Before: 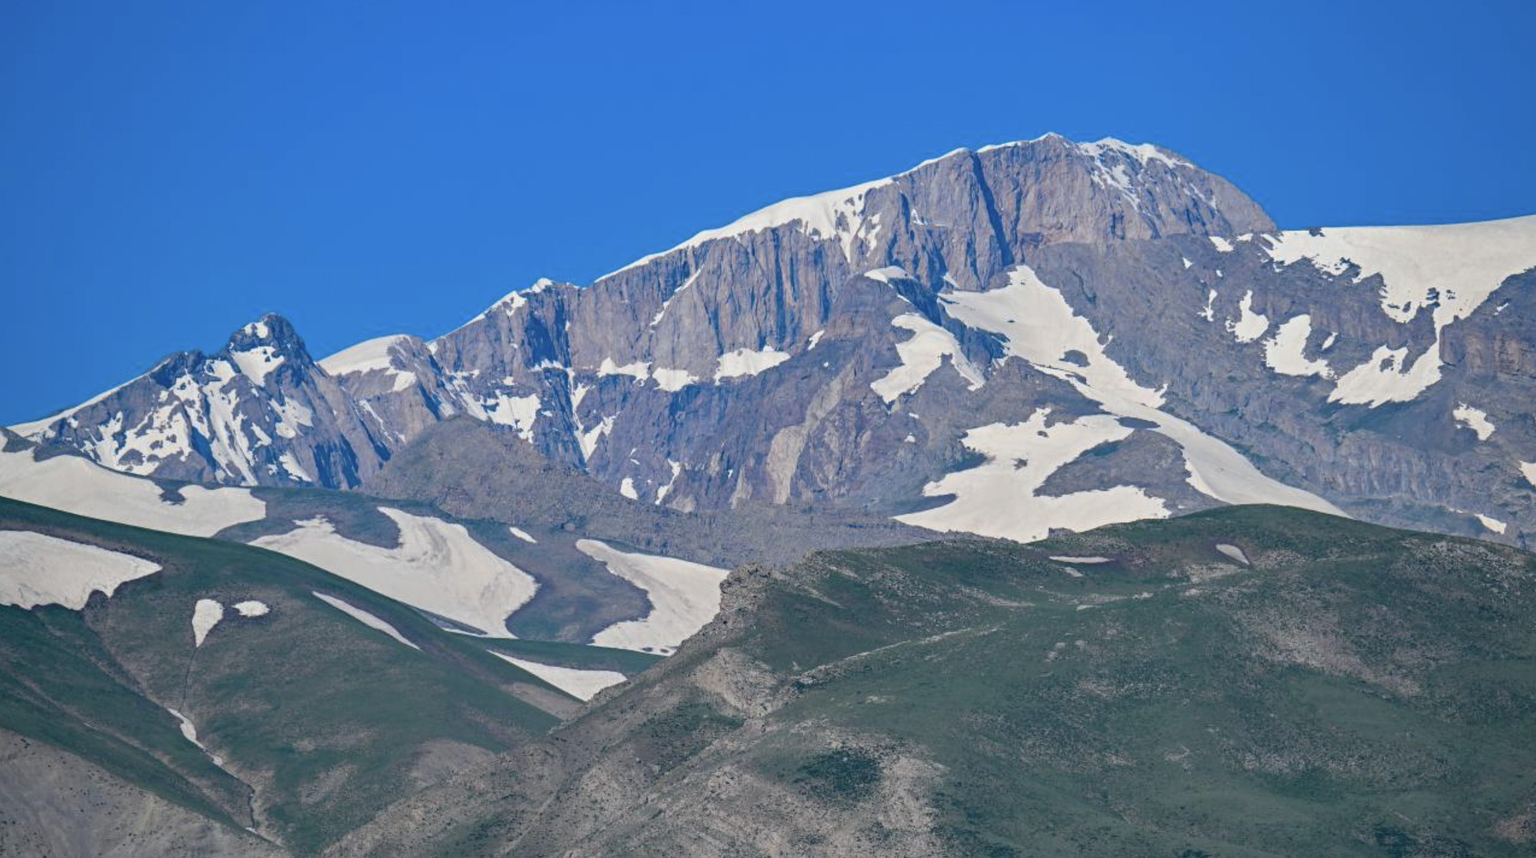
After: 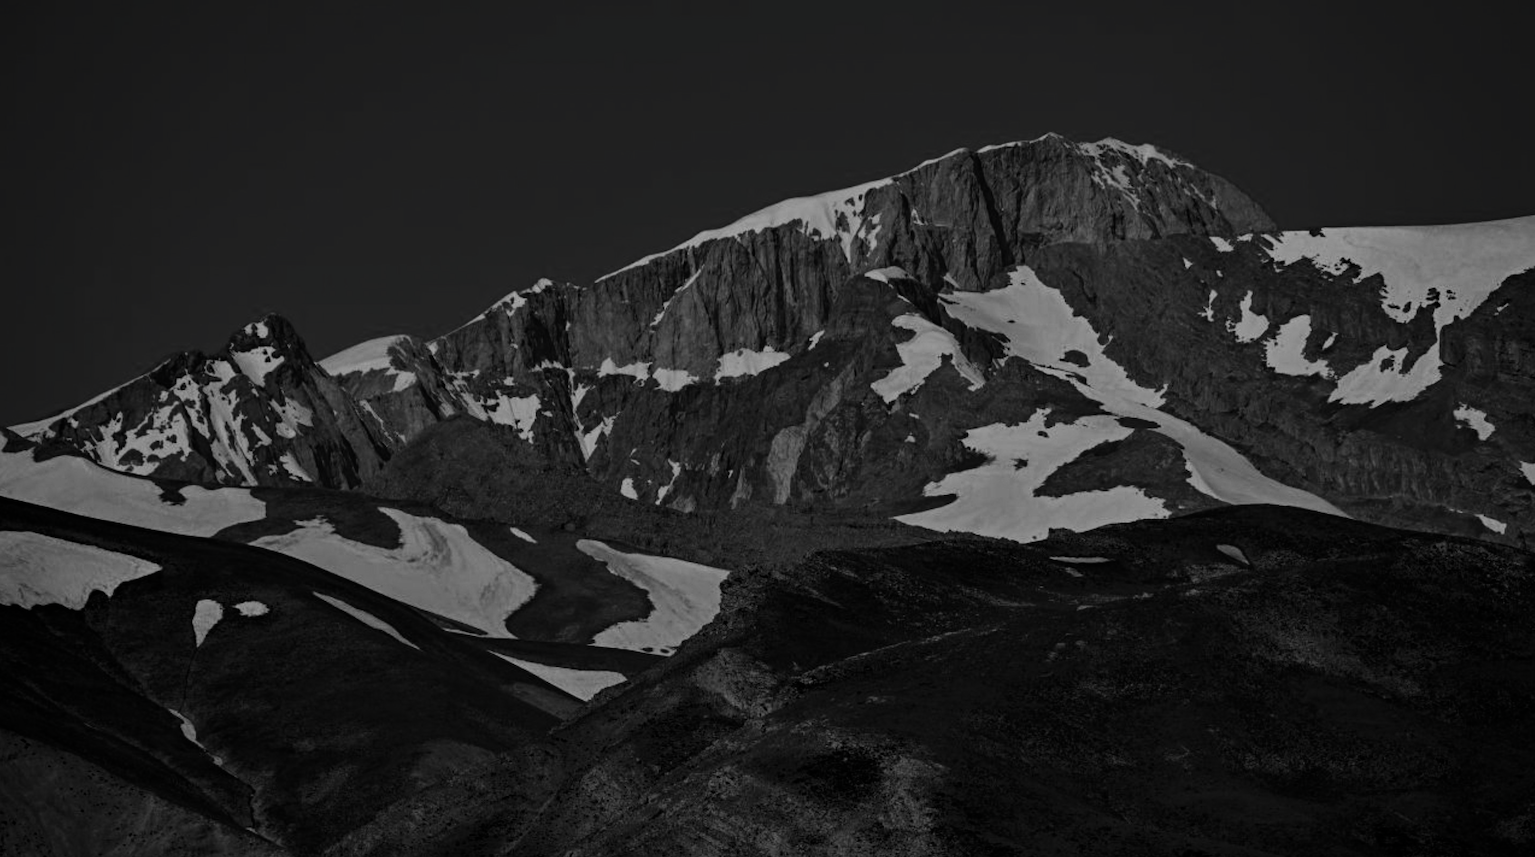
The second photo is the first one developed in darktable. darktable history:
contrast brightness saturation: contrast 0.019, brightness -0.996, saturation -0.996
filmic rgb: black relative exposure -5.02 EV, white relative exposure 3.98 EV, hardness 2.89, contrast 1.297
